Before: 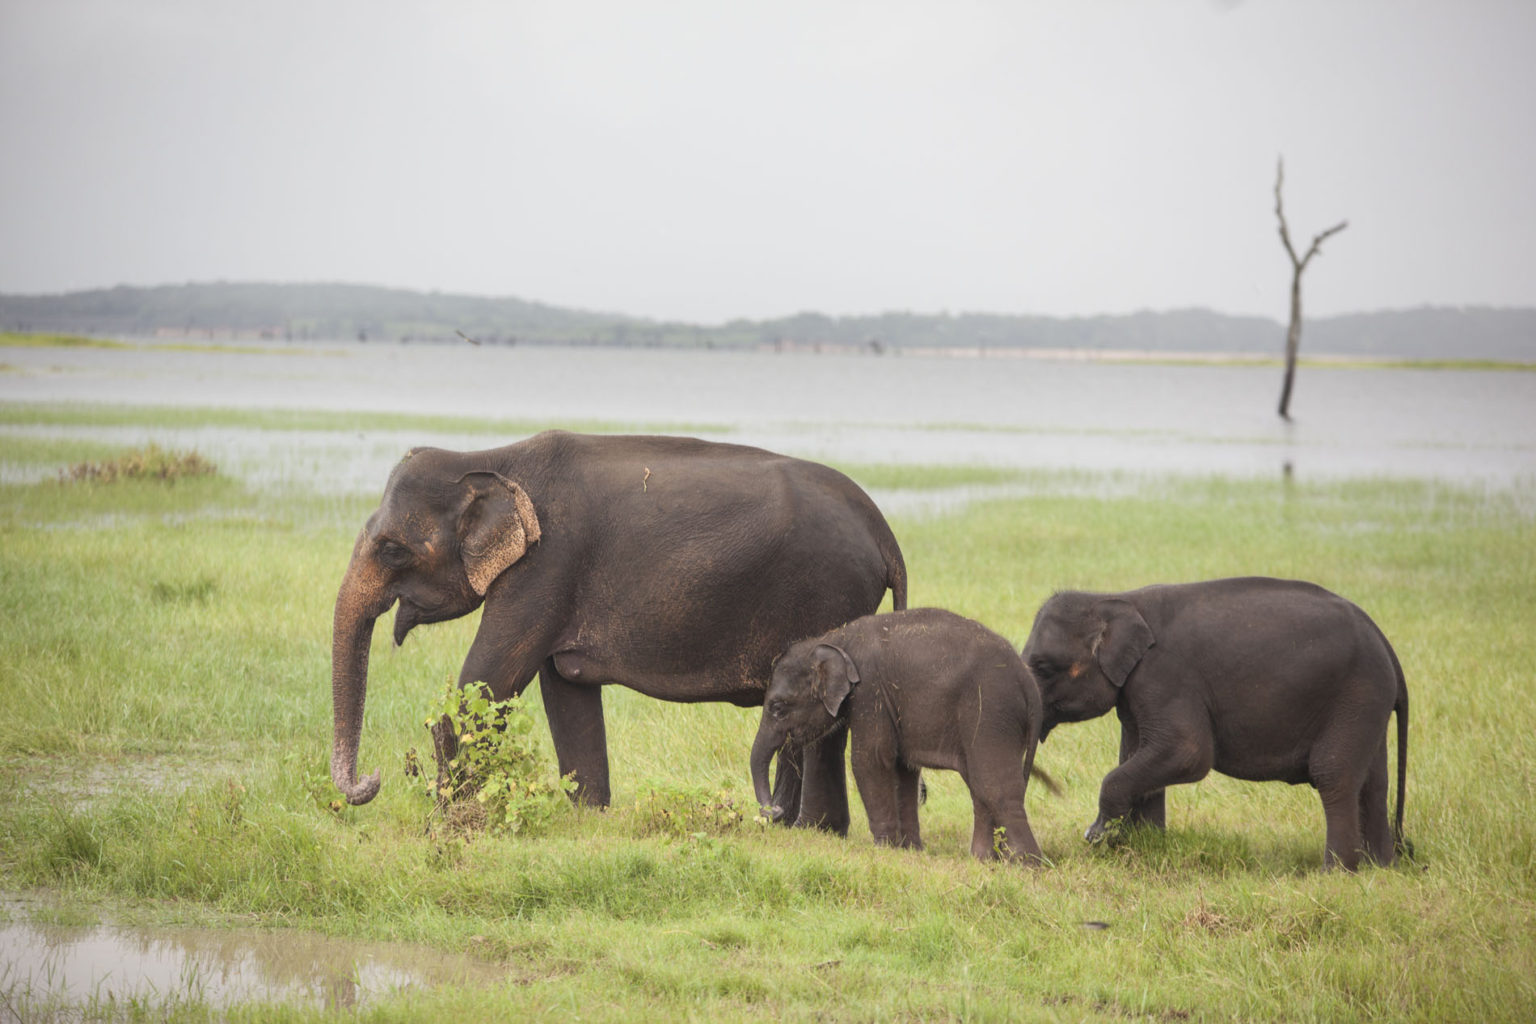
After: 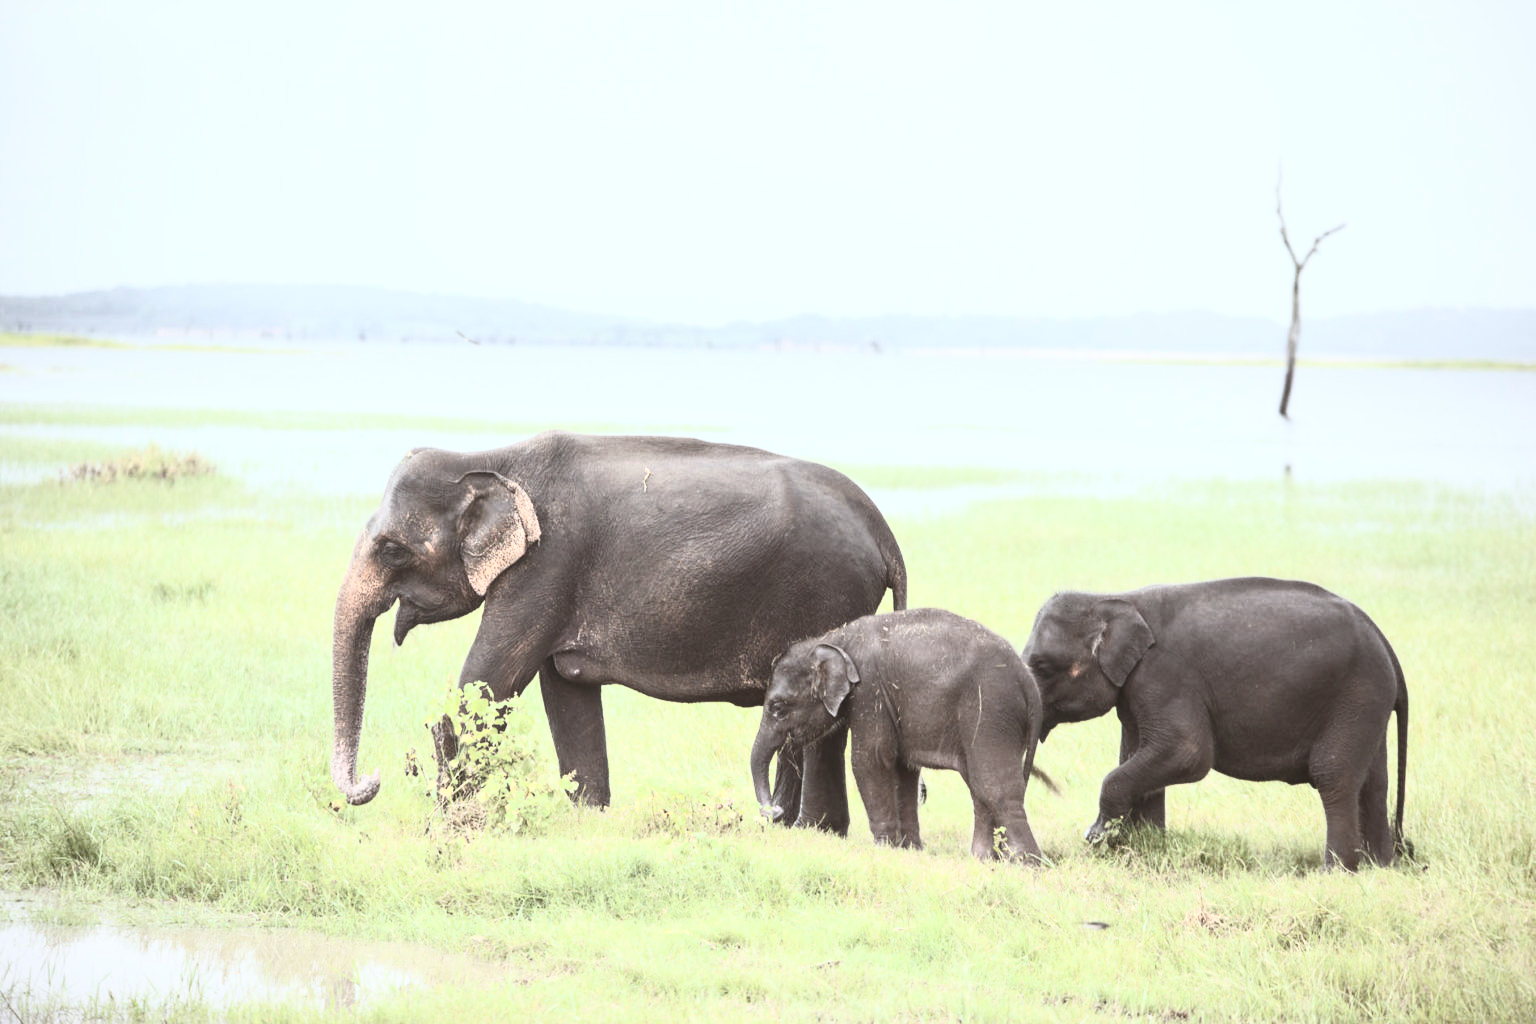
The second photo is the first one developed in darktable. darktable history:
color correction: highlights a* -3.06, highlights b* -6.96, shadows a* 3.08, shadows b* 5.28
tone equalizer: -8 EV -0.427 EV, -7 EV -0.41 EV, -6 EV -0.372 EV, -5 EV -0.186 EV, -3 EV 0.192 EV, -2 EV 0.317 EV, -1 EV 0.406 EV, +0 EV 0.409 EV, edges refinement/feathering 500, mask exposure compensation -1.57 EV, preserve details no
contrast brightness saturation: contrast 0.448, brightness 0.558, saturation -0.201
